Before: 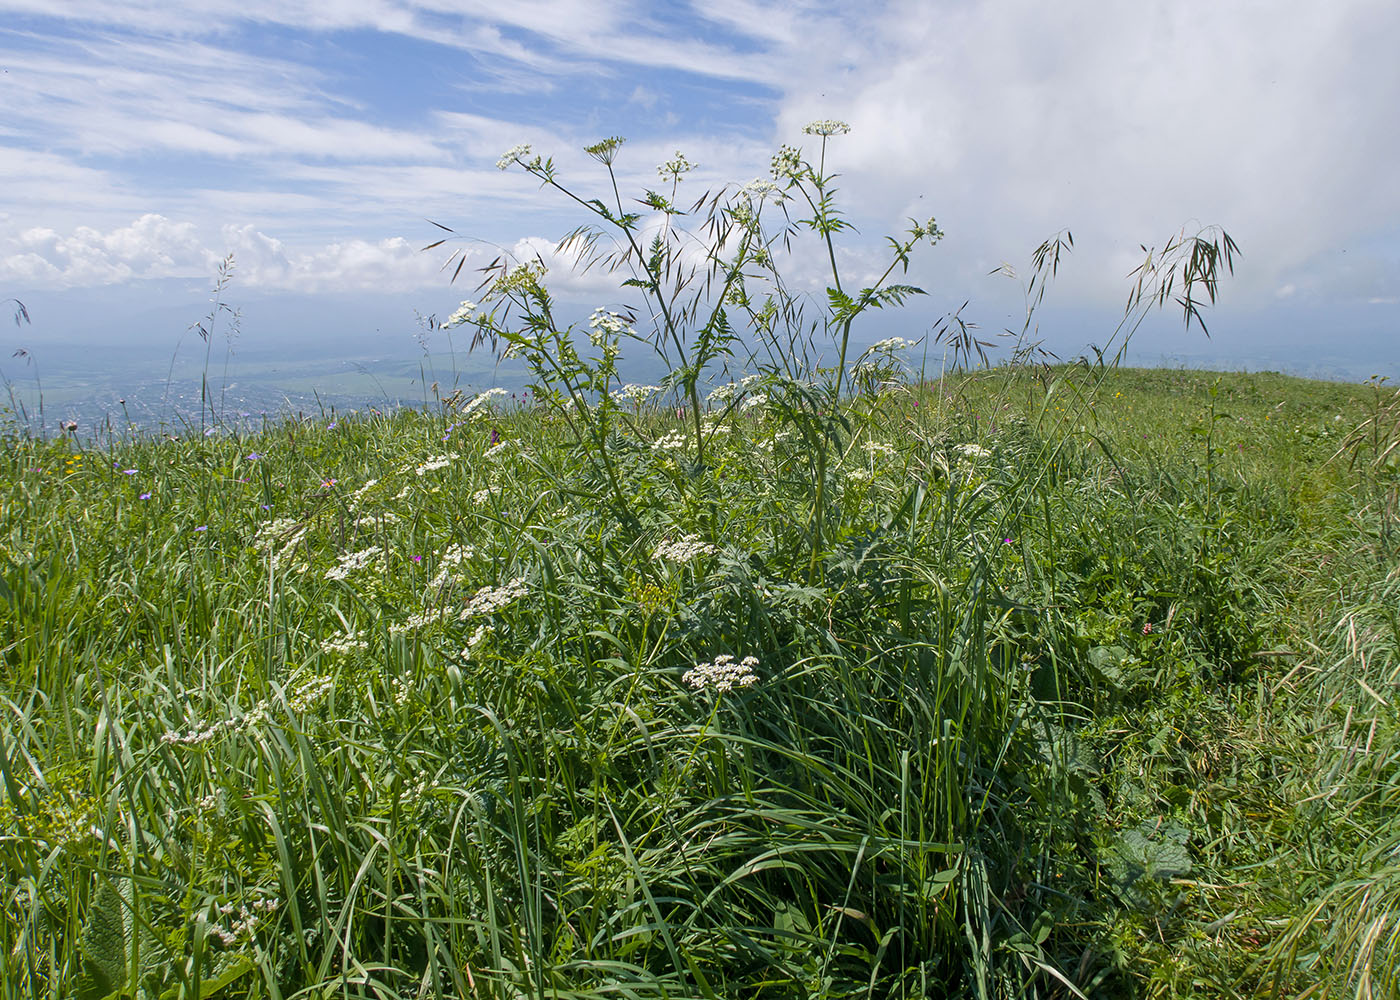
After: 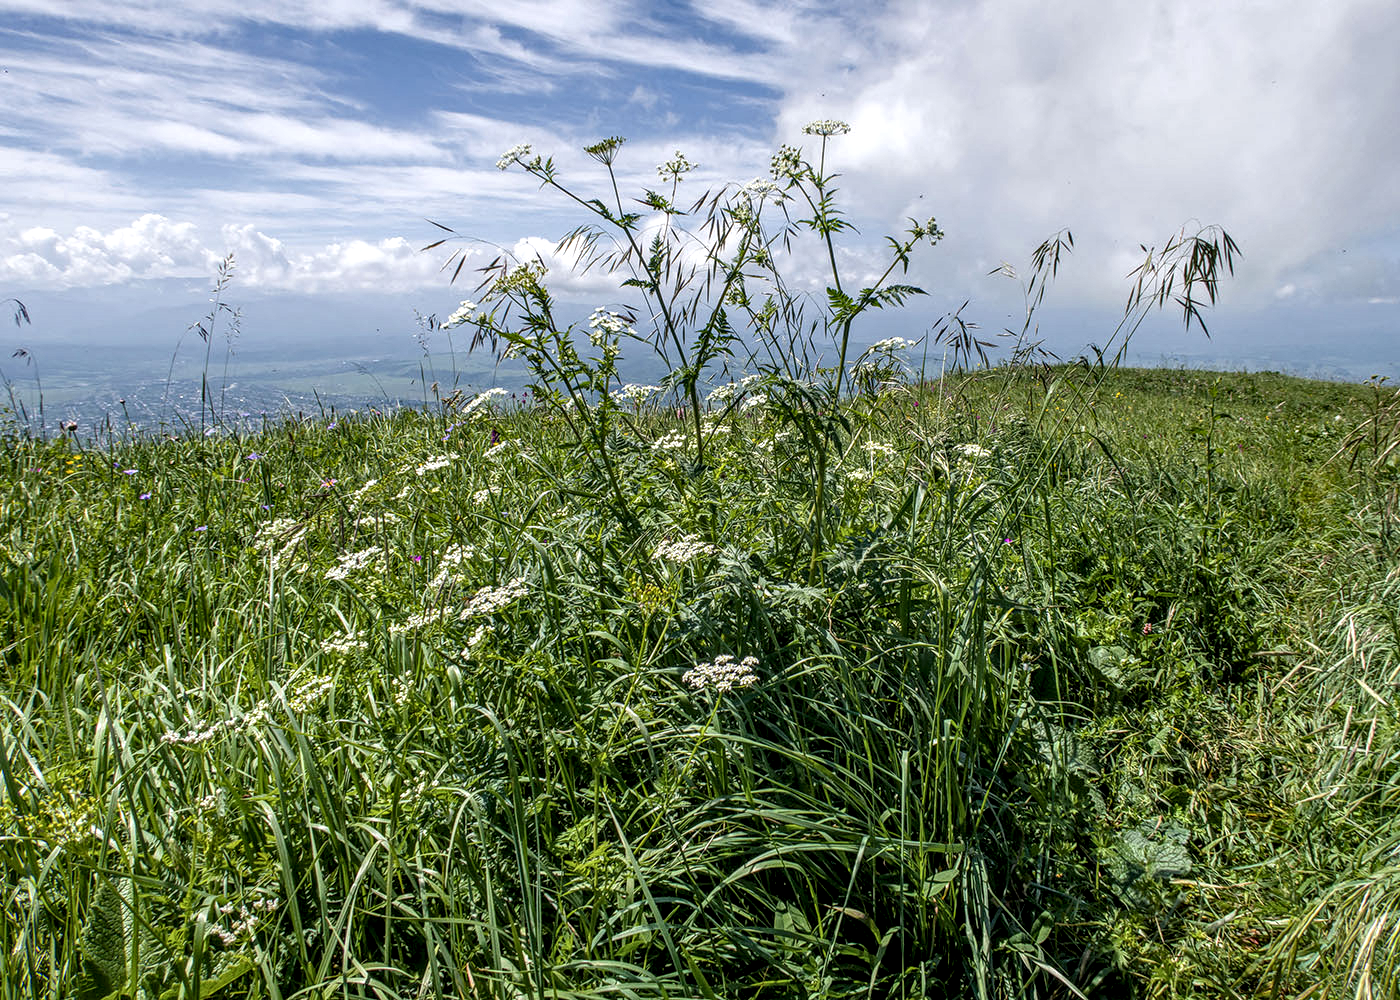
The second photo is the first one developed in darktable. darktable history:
local contrast: highlights 18%, detail 185%
